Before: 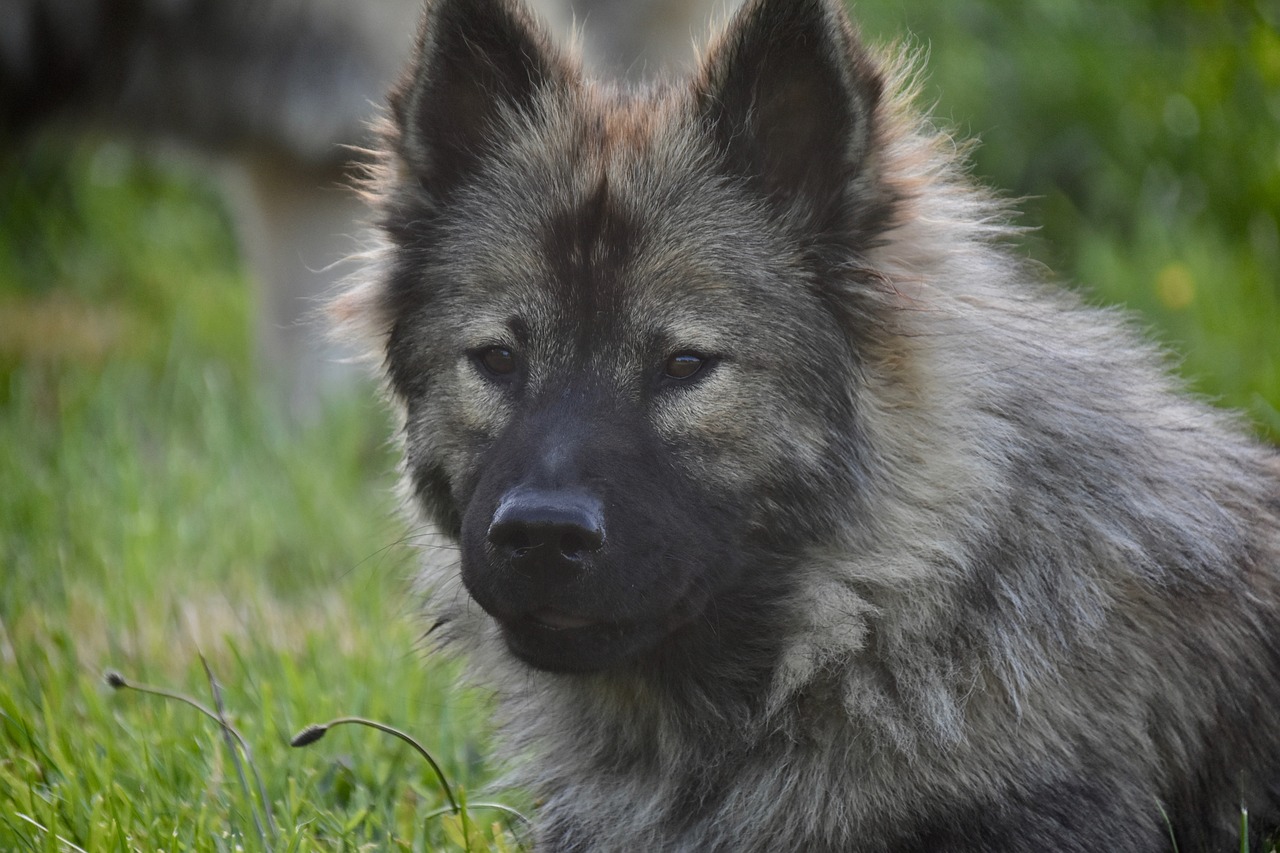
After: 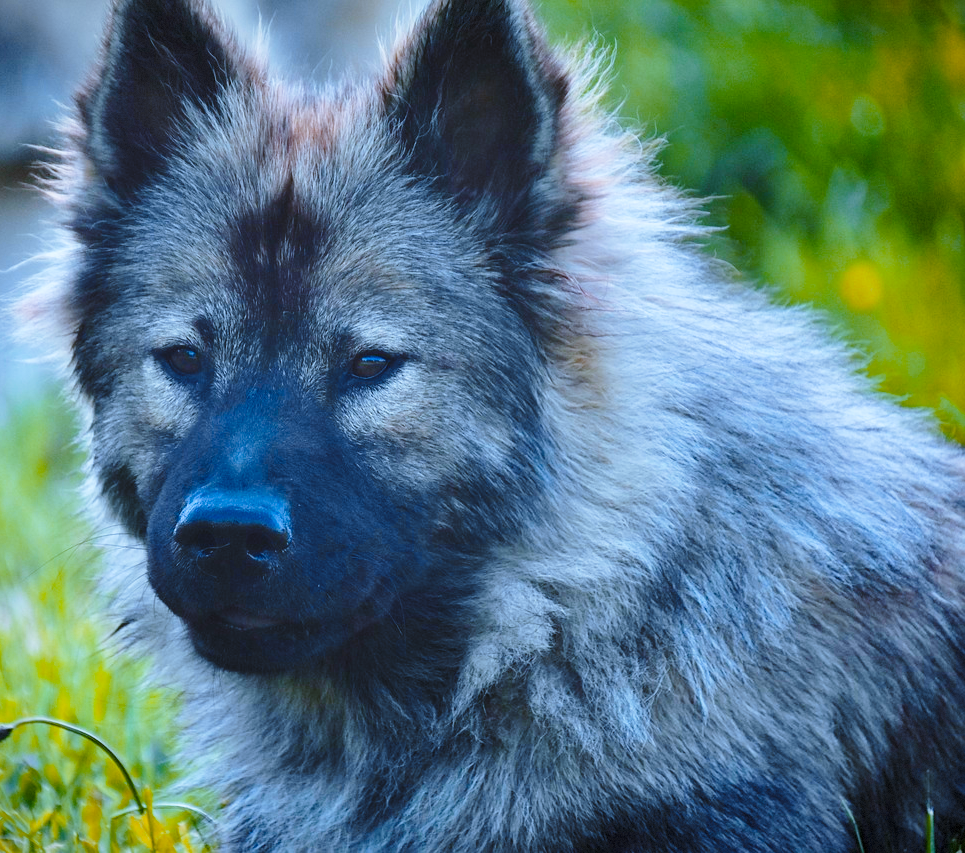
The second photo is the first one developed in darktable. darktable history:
color zones: curves: ch1 [(0.235, 0.558) (0.75, 0.5)]; ch2 [(0.25, 0.462) (0.749, 0.457)], mix 40.67%
white balance: red 0.871, blue 1.249
base curve: curves: ch0 [(0, 0) (0.028, 0.03) (0.121, 0.232) (0.46, 0.748) (0.859, 0.968) (1, 1)], preserve colors none
exposure: black level correction 0.001, exposure 0.014 EV, compensate highlight preservation false
vignetting: fall-off start 100%, fall-off radius 71%, brightness -0.434, saturation -0.2, width/height ratio 1.178, dithering 8-bit output, unbound false
crop and rotate: left 24.6%
color balance rgb: linear chroma grading › global chroma 15%, perceptual saturation grading › global saturation 30%
